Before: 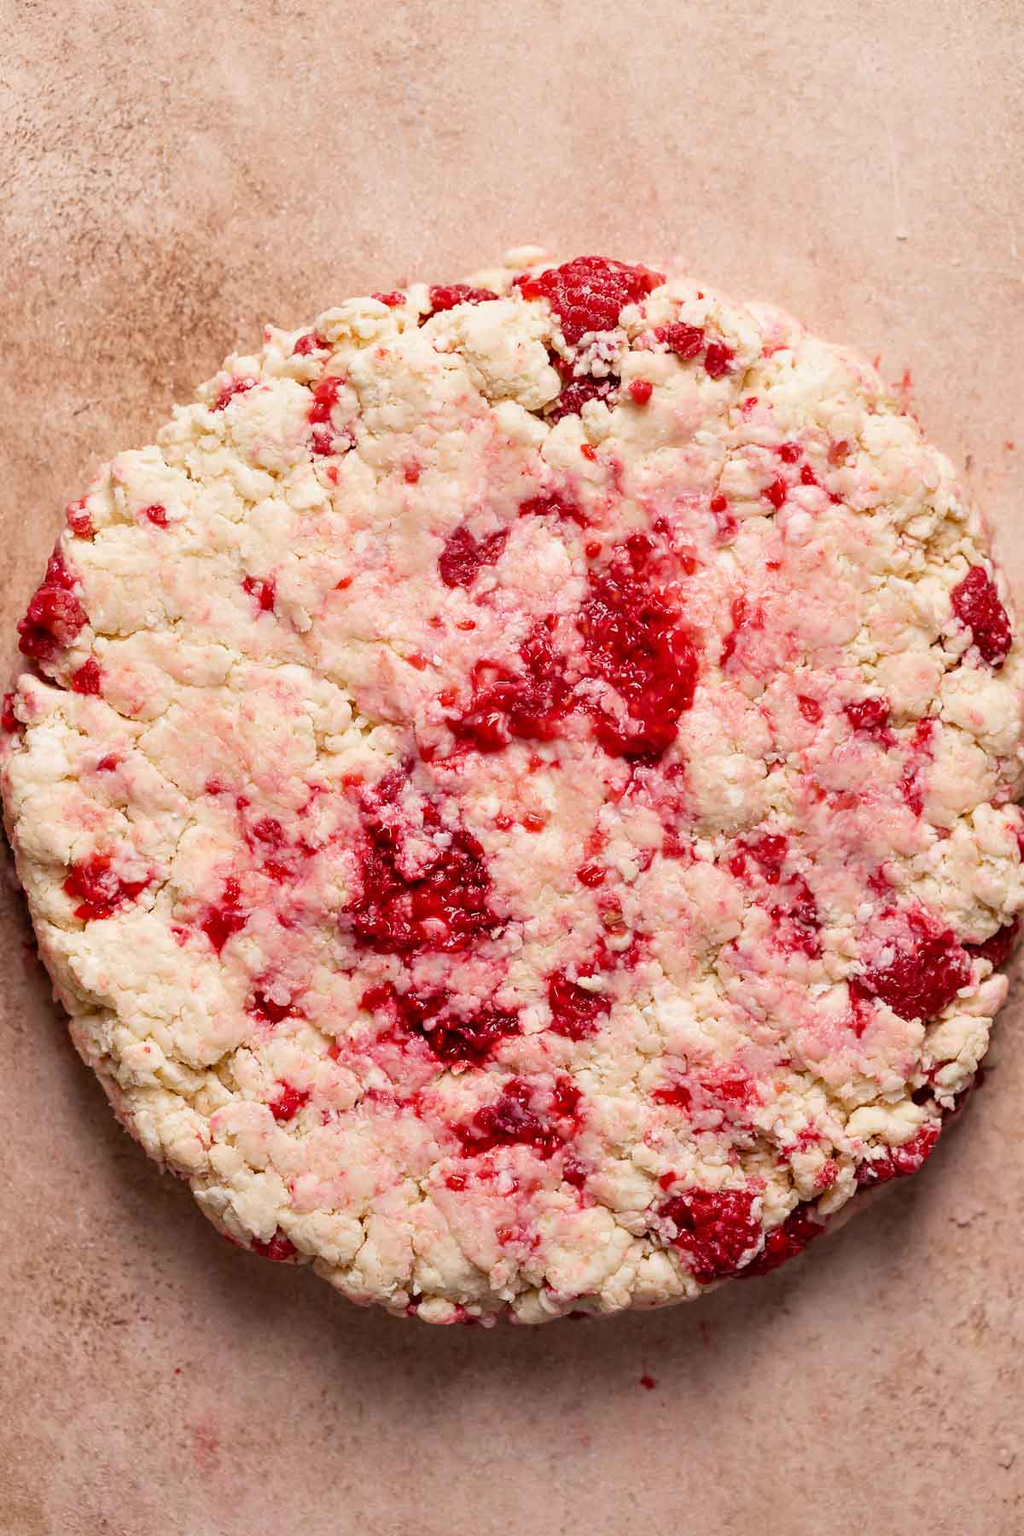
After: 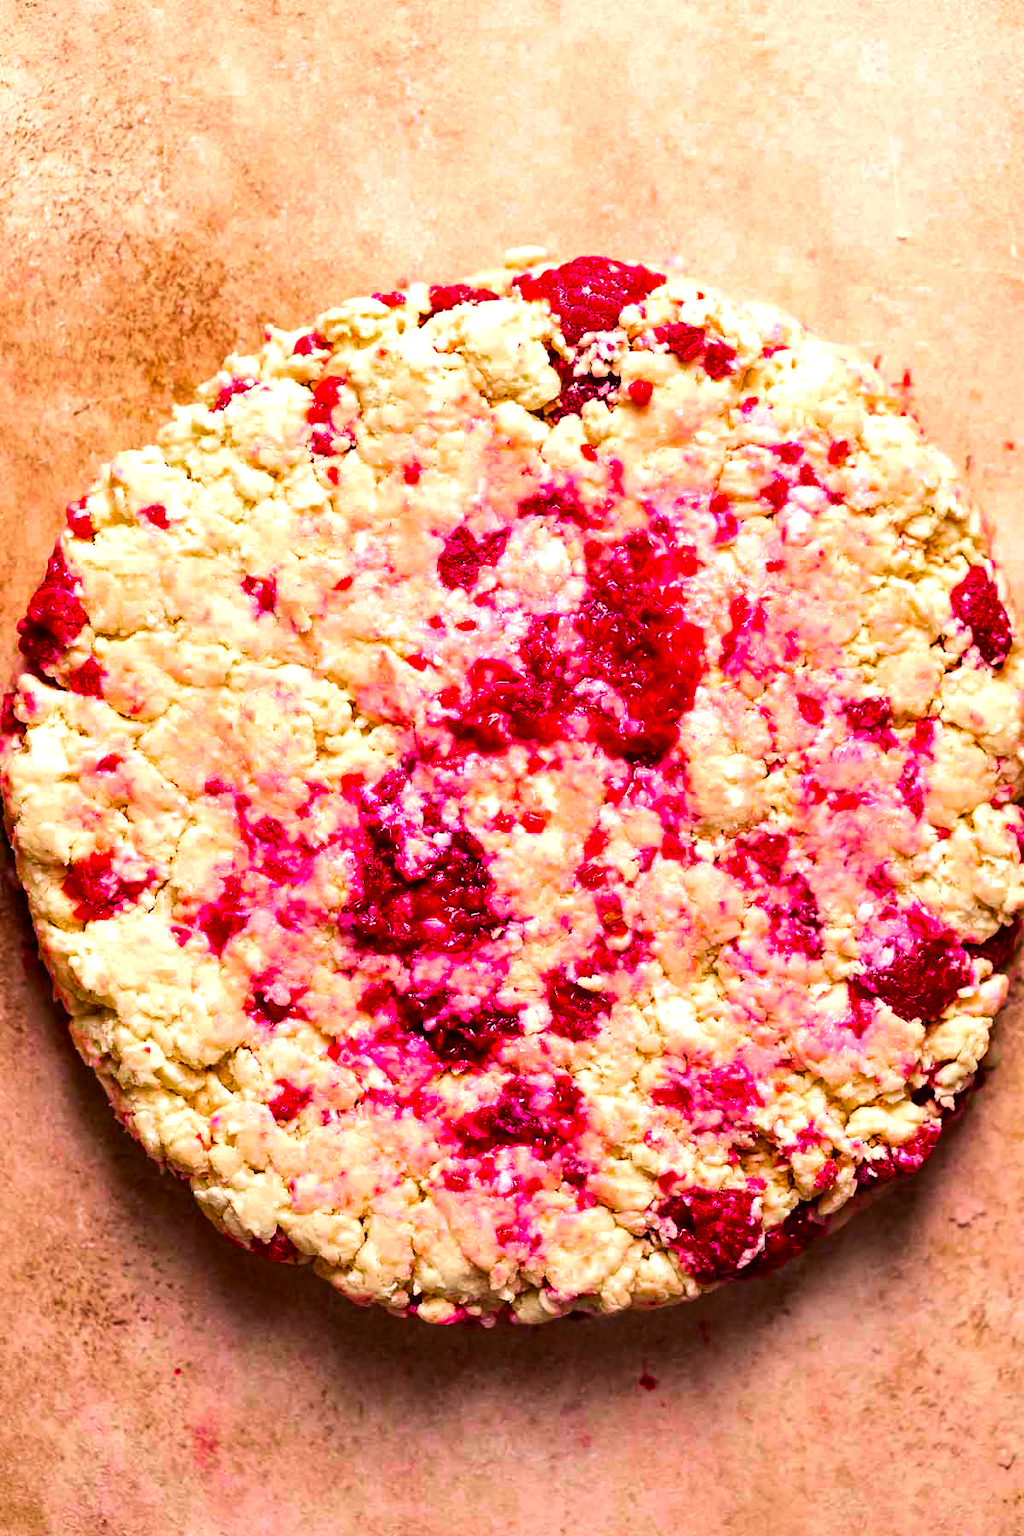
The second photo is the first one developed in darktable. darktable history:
tone equalizer: -8 EV -1.08 EV, -7 EV -1.01 EV, -6 EV -0.867 EV, -5 EV -0.578 EV, -3 EV 0.578 EV, -2 EV 0.867 EV, -1 EV 1.01 EV, +0 EV 1.08 EV, edges refinement/feathering 500, mask exposure compensation -1.57 EV, preserve details no
color zones: curves: ch0 [(0, 0.48) (0.209, 0.398) (0.305, 0.332) (0.429, 0.493) (0.571, 0.5) (0.714, 0.5) (0.857, 0.5) (1, 0.48)]; ch1 [(0, 0.633) (0.143, 0.586) (0.286, 0.489) (0.429, 0.448) (0.571, 0.31) (0.714, 0.335) (0.857, 0.492) (1, 0.633)]; ch2 [(0, 0.448) (0.143, 0.498) (0.286, 0.5) (0.429, 0.5) (0.571, 0.5) (0.714, 0.5) (0.857, 0.5) (1, 0.448)]
color balance rgb: linear chroma grading › global chroma 15%, perceptual saturation grading › global saturation 30%
